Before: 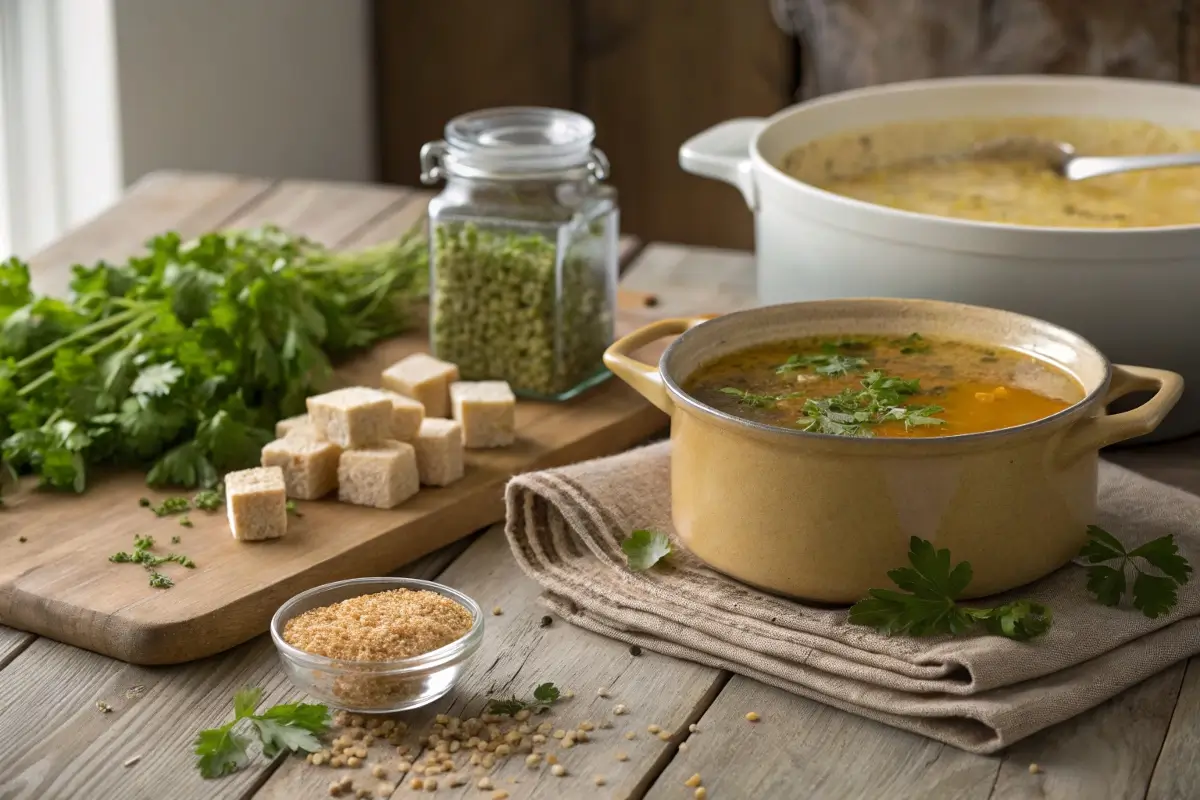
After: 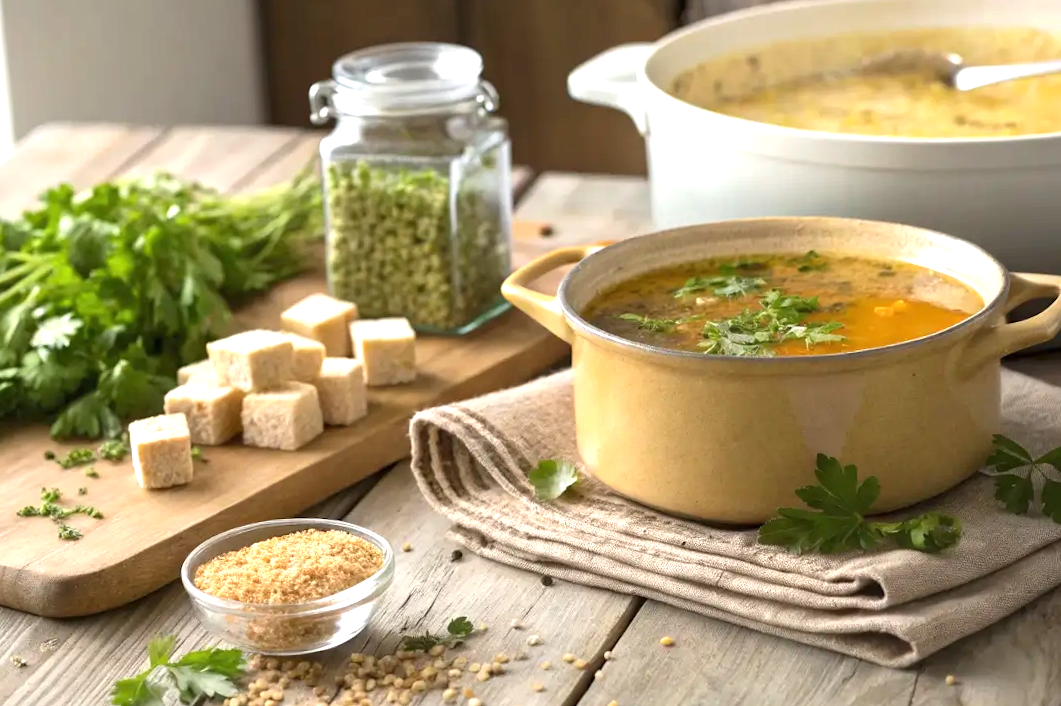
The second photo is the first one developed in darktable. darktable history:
exposure: black level correction 0, exposure 0.95 EV, compensate exposure bias true, compensate highlight preservation false
crop and rotate: angle 2.64°, left 5.506%, top 5.692%
